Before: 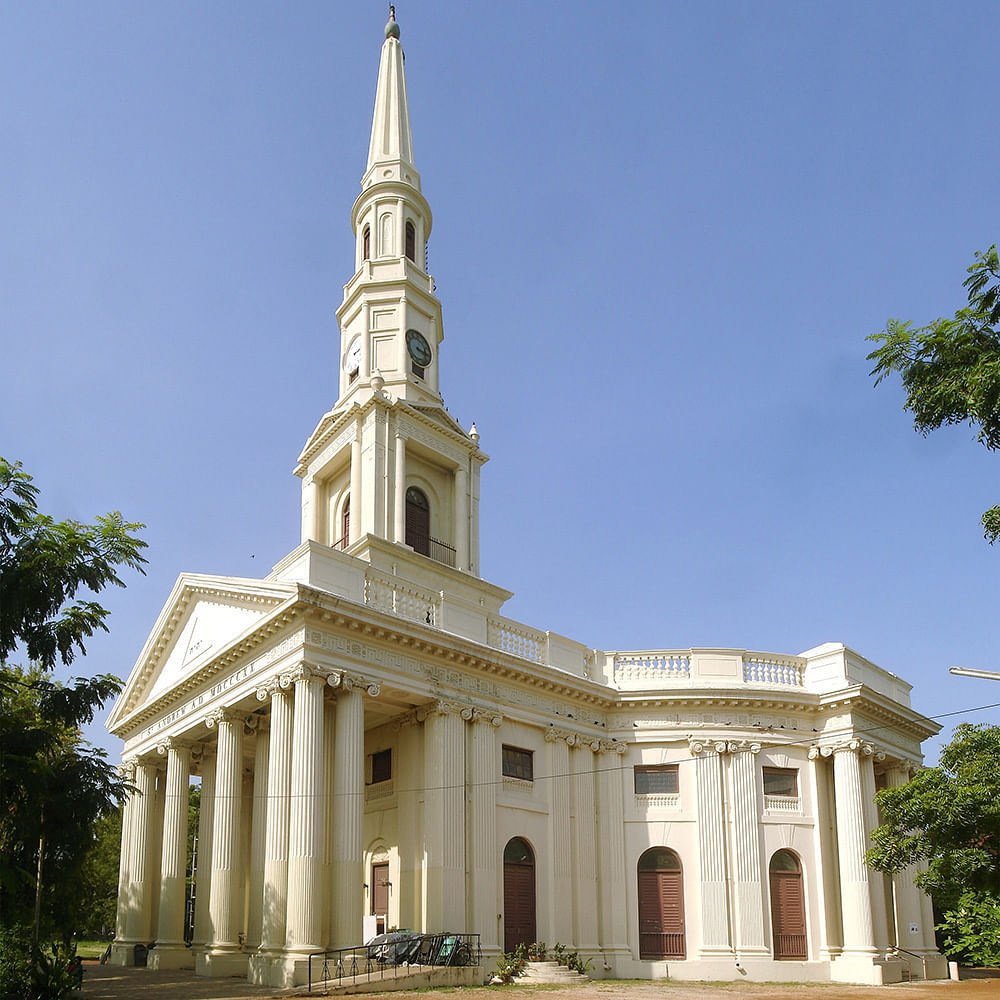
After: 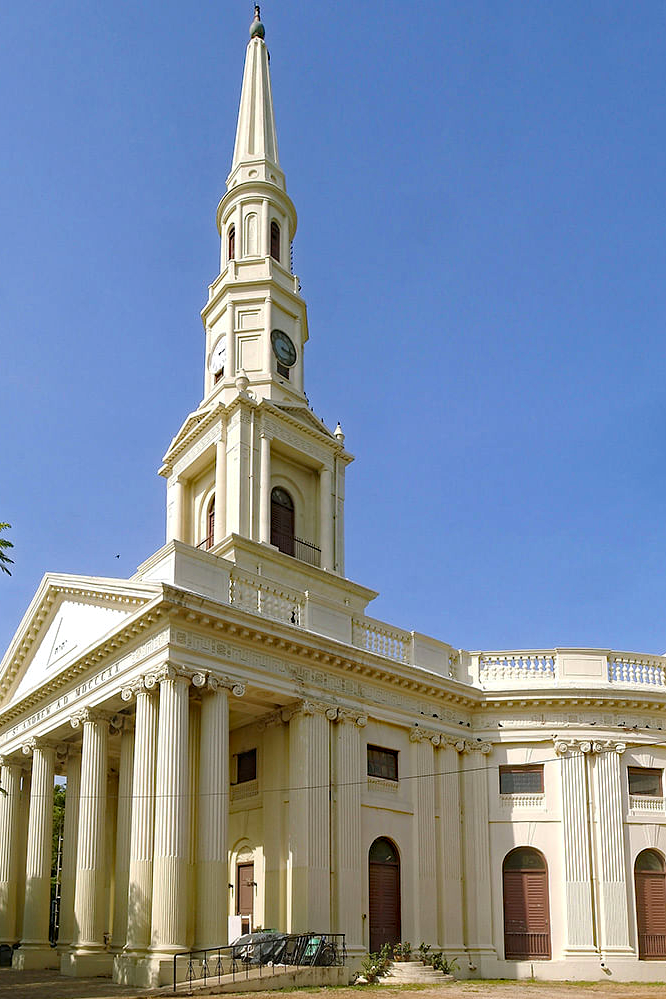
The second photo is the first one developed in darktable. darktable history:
color balance rgb: power › hue 328.28°, perceptual saturation grading › global saturation -0.087%
crop and rotate: left 13.538%, right 19.793%
haze removal: strength 0.416, compatibility mode true, adaptive false
